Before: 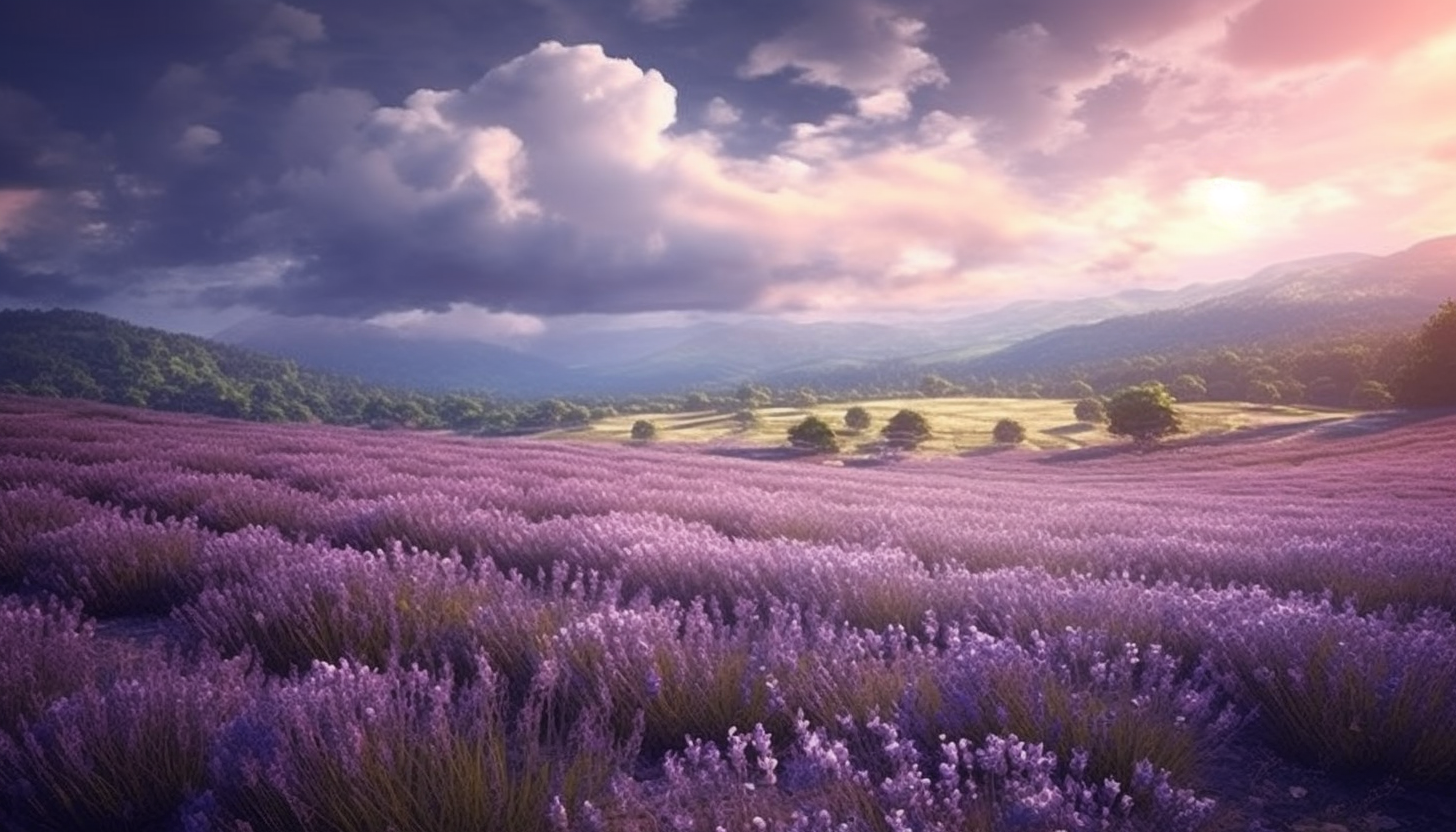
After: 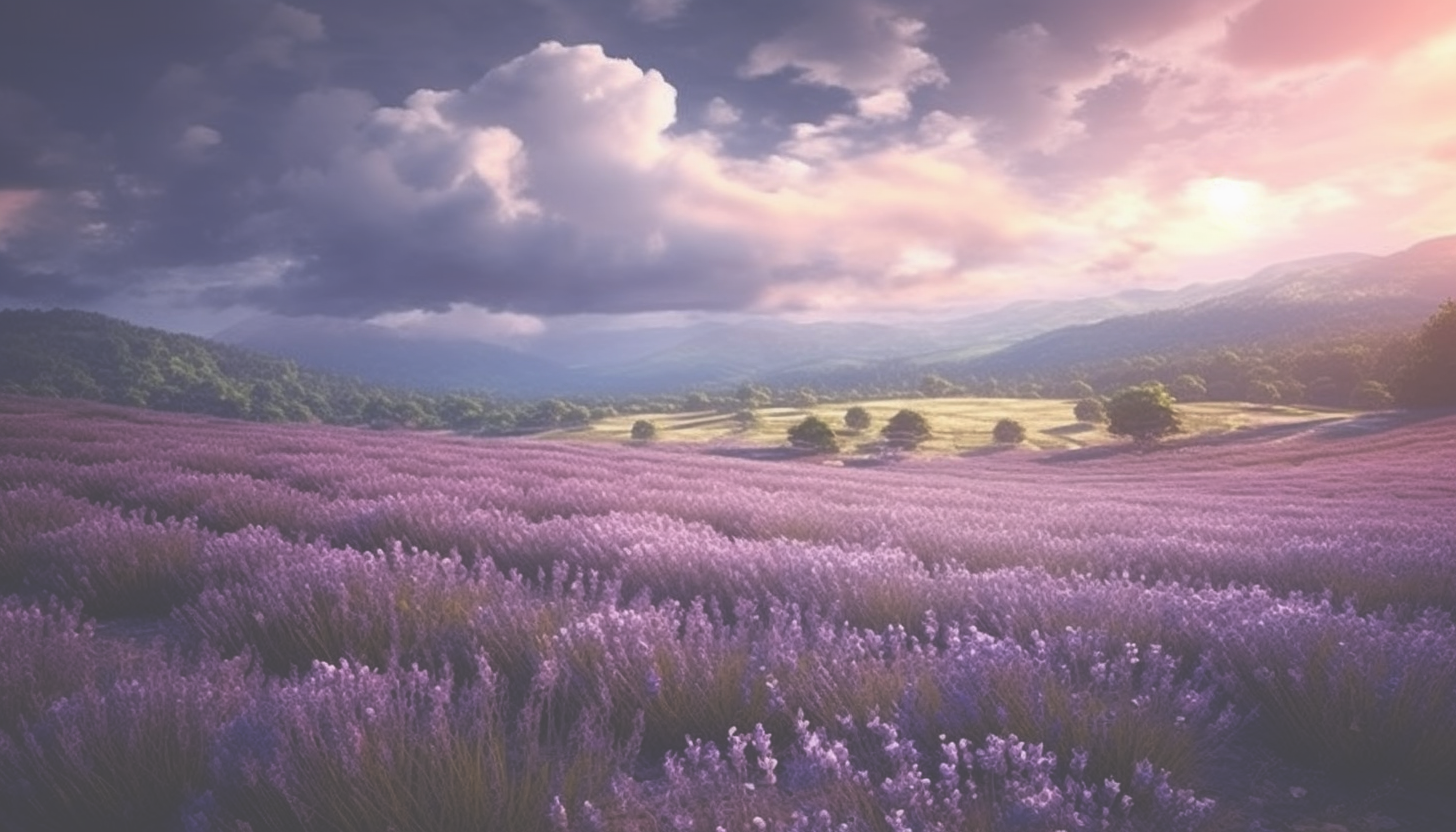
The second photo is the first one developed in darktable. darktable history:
exposure: black level correction -0.061, exposure -0.049 EV, compensate exposure bias true, compensate highlight preservation false
